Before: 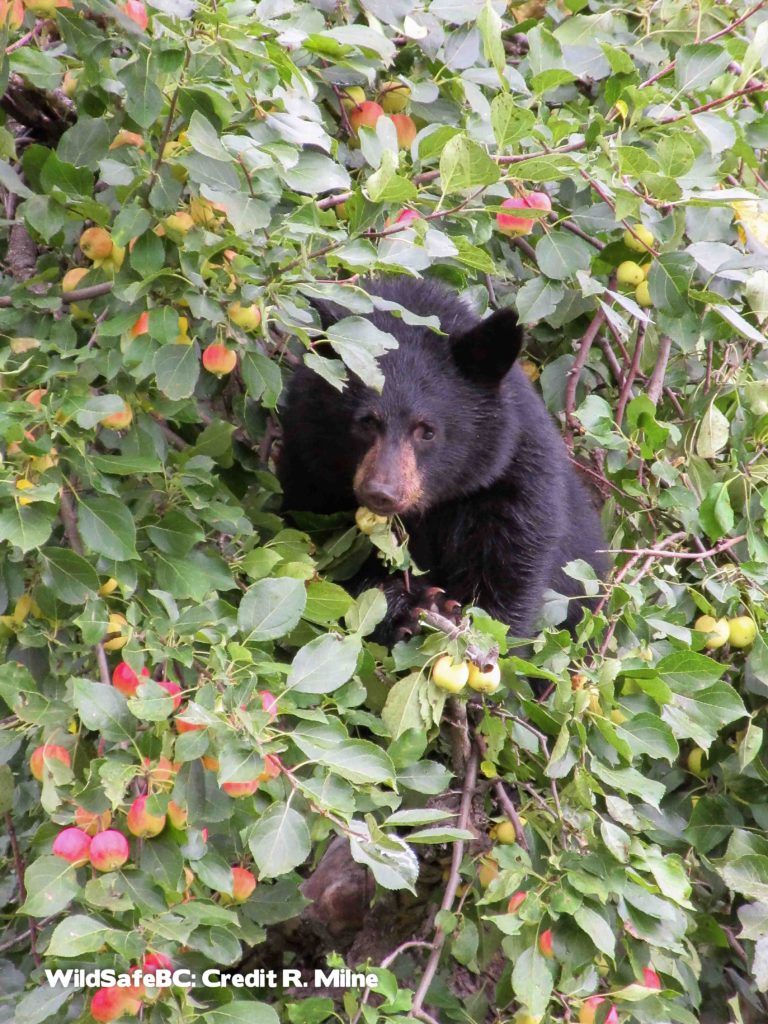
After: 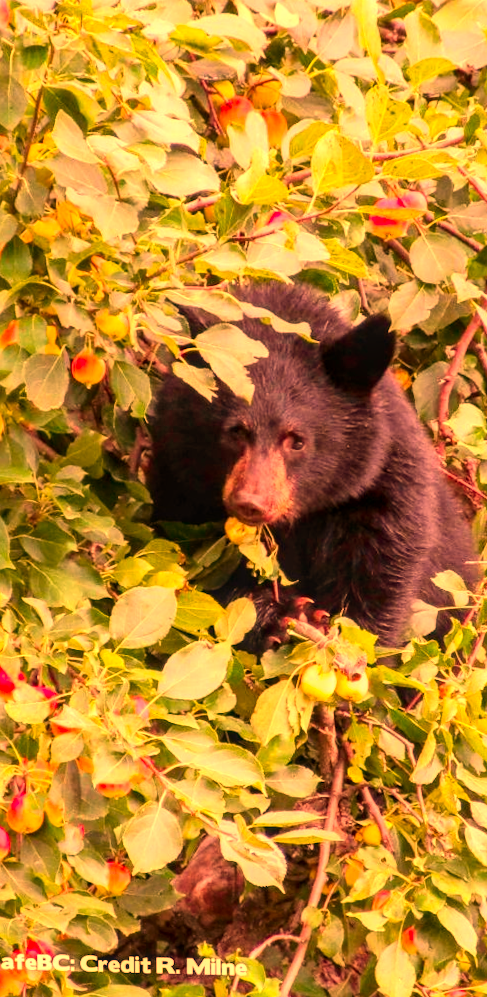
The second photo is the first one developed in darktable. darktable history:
crop and rotate: left 14.436%, right 18.898%
rotate and perspective: rotation 0.074°, lens shift (vertical) 0.096, lens shift (horizontal) -0.041, crop left 0.043, crop right 0.952, crop top 0.024, crop bottom 0.979
white balance: red 1.467, blue 0.684
contrast brightness saturation: contrast 0.15, brightness -0.01, saturation 0.1
exposure: exposure 0.2 EV, compensate highlight preservation false
local contrast: on, module defaults
